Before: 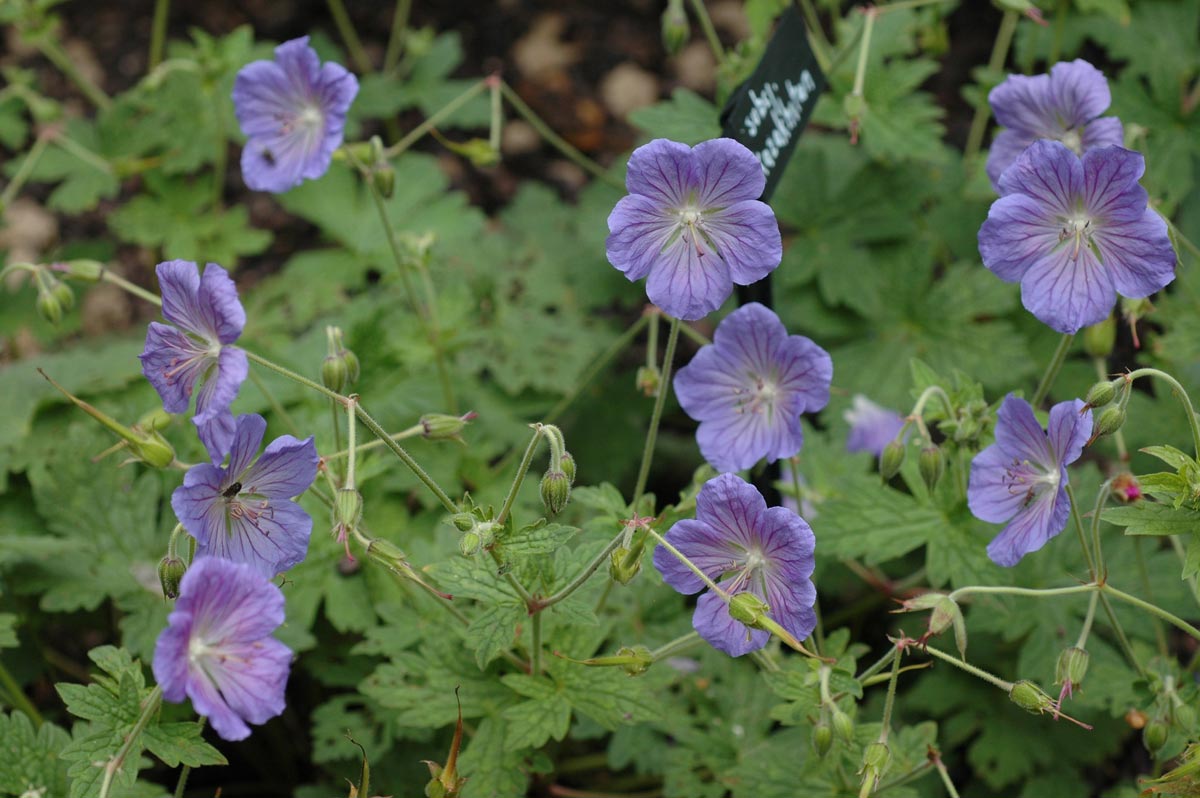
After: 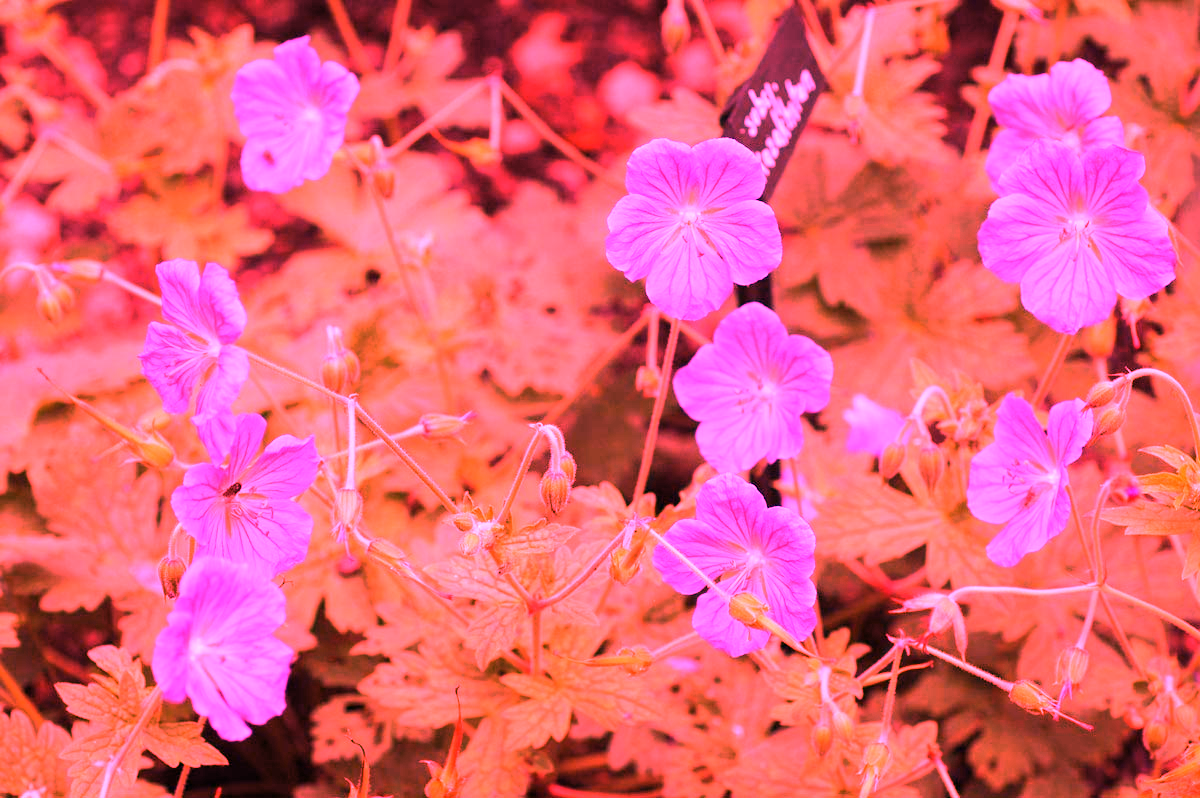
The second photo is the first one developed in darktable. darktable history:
exposure: compensate highlight preservation false
white balance: red 4.26, blue 1.802
tone equalizer: on, module defaults
